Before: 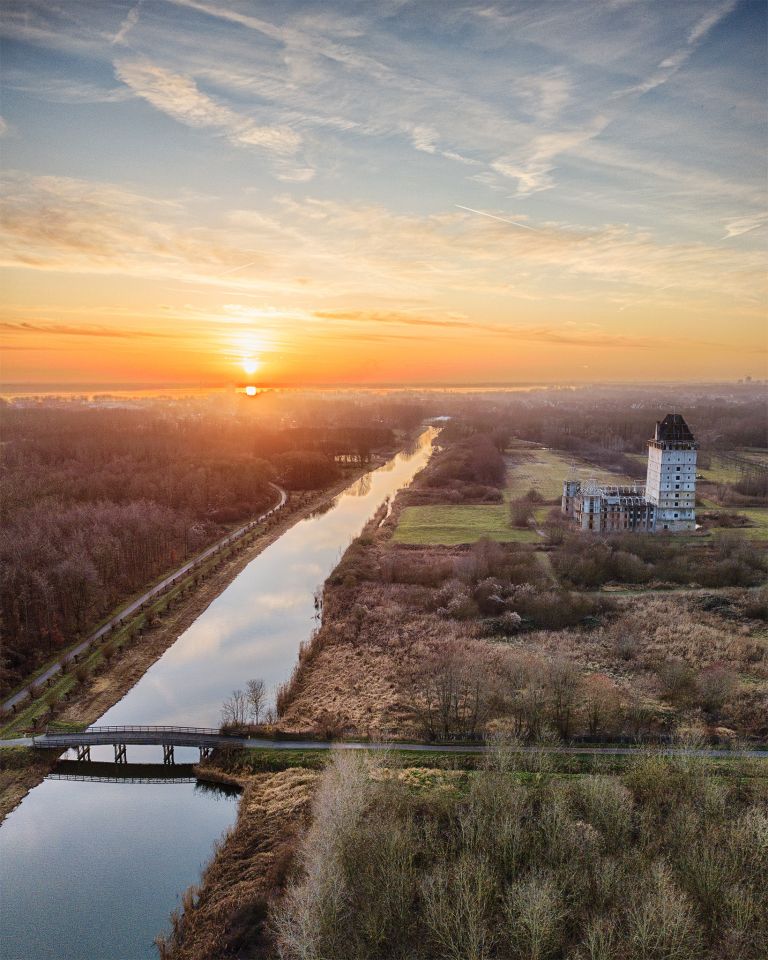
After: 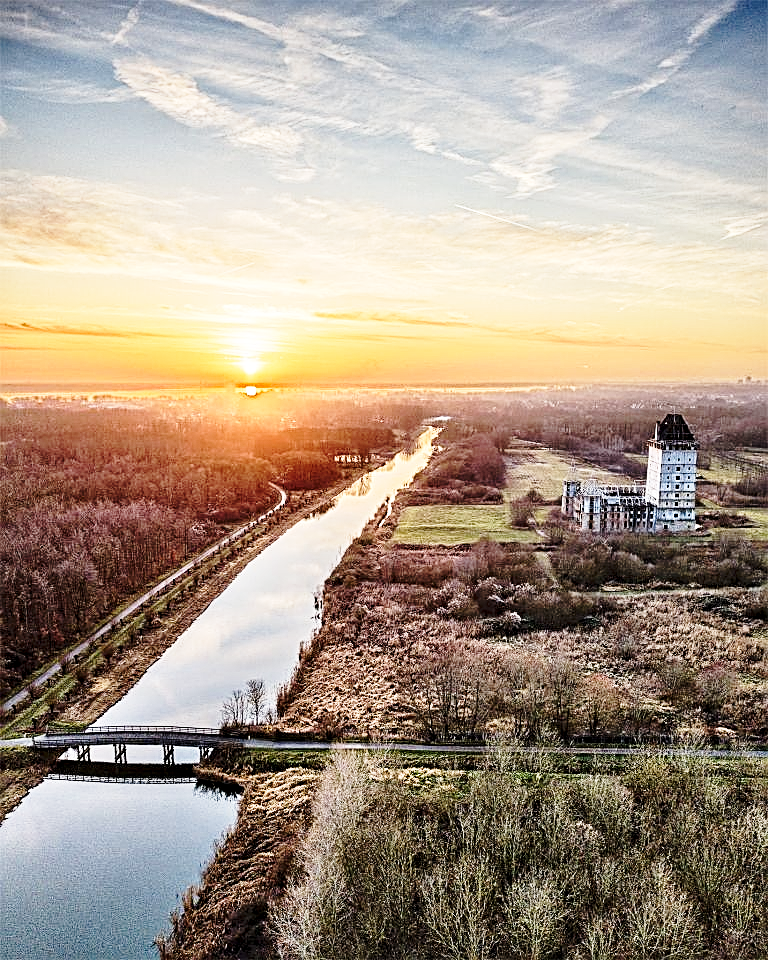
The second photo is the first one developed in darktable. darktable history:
sharpen: on, module defaults
base curve: curves: ch0 [(0, 0) (0.028, 0.03) (0.121, 0.232) (0.46, 0.748) (0.859, 0.968) (1, 1)], preserve colors none
contrast equalizer: octaves 7, y [[0.5, 0.542, 0.583, 0.625, 0.667, 0.708], [0.5 ×6], [0.5 ×6], [0 ×6], [0 ×6]]
